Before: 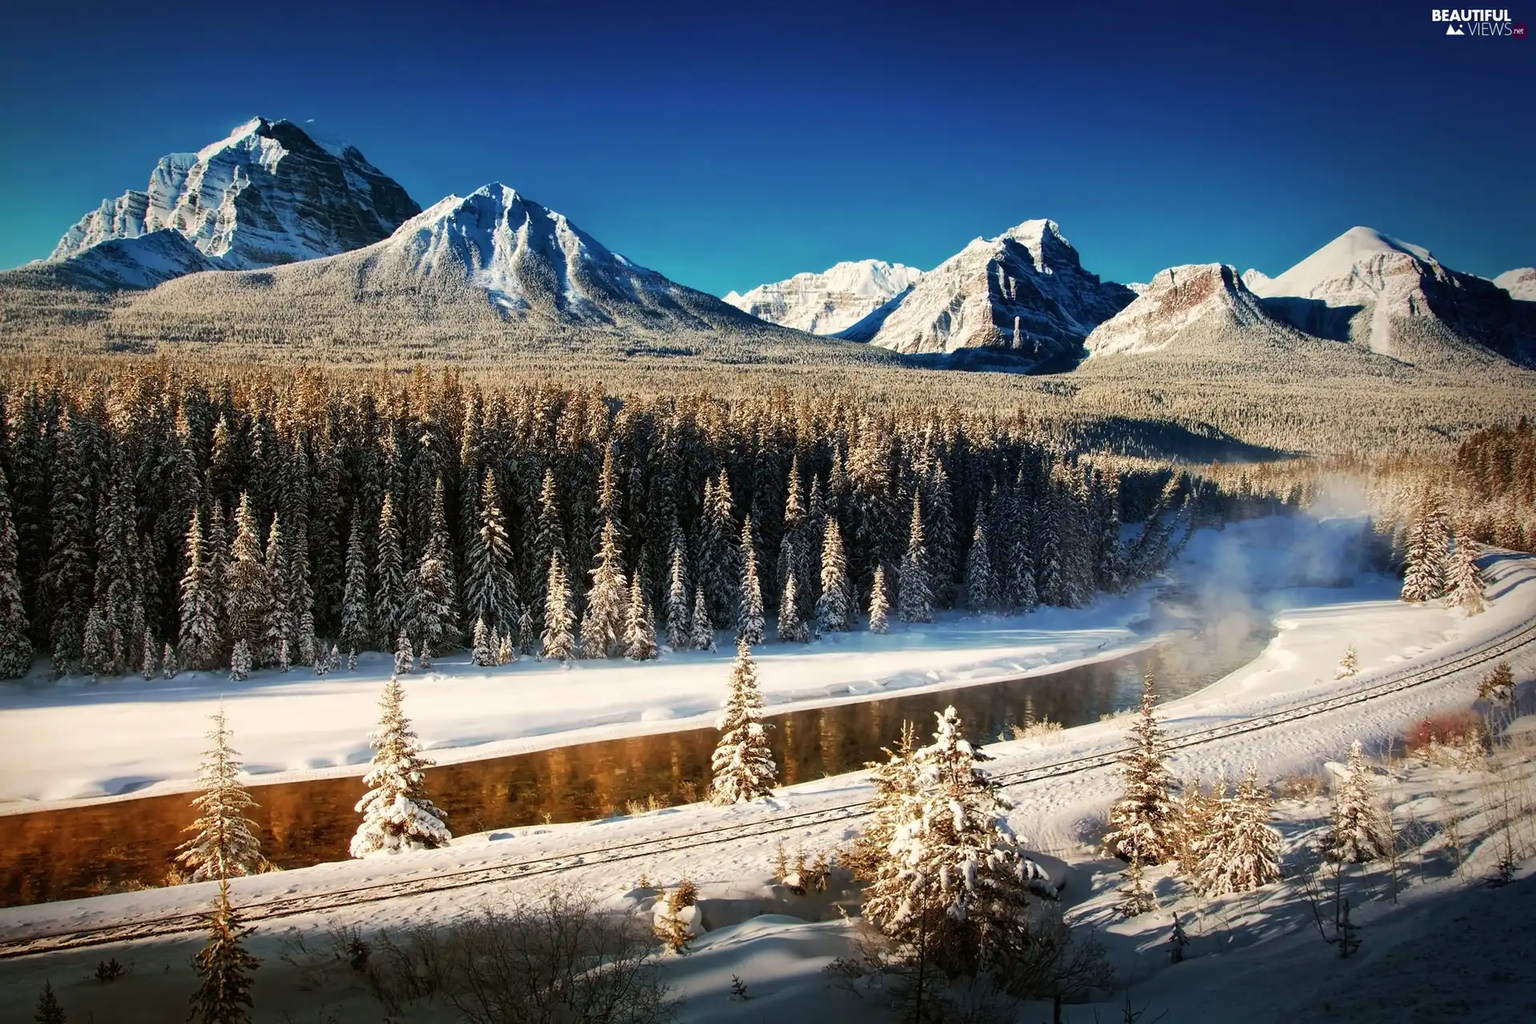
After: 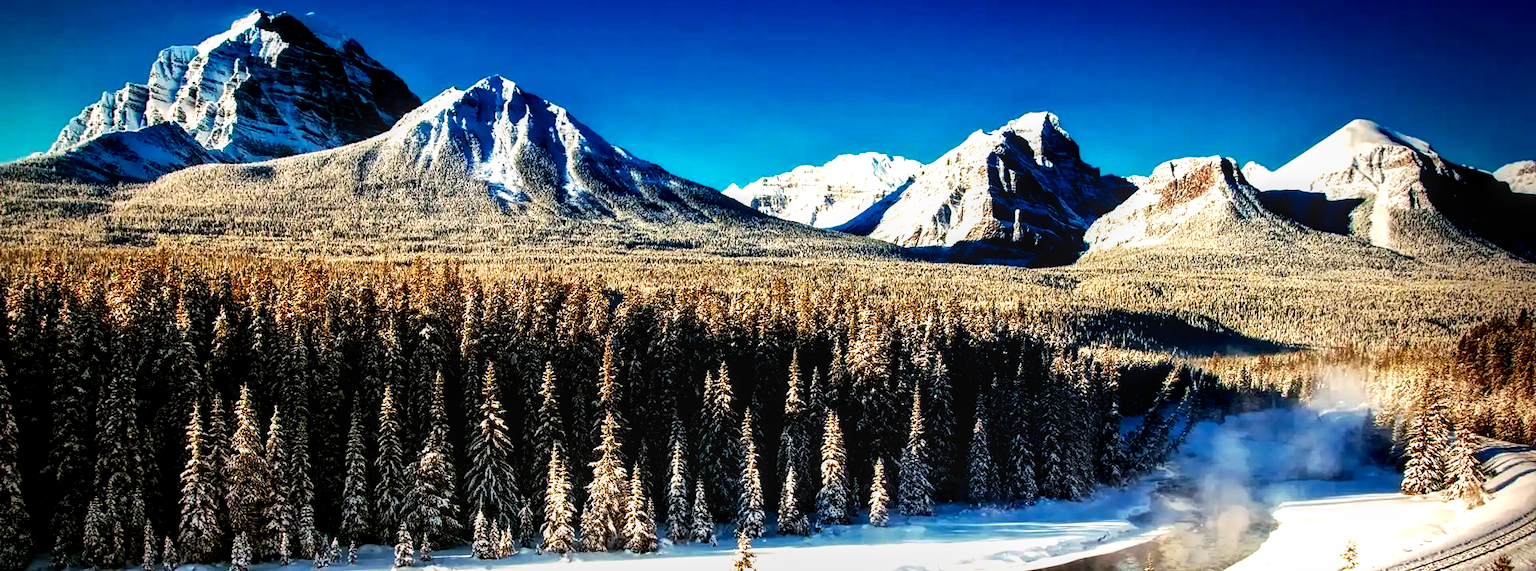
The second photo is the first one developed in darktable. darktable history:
crop and rotate: top 10.539%, bottom 33.631%
local contrast: detail 130%
filmic rgb: black relative exposure -8.23 EV, white relative exposure 2.24 EV, hardness 7.11, latitude 85.93%, contrast 1.682, highlights saturation mix -3.48%, shadows ↔ highlights balance -2.39%, add noise in highlights 0.001, preserve chrominance no, color science v3 (2019), use custom middle-gray values true, contrast in highlights soft
